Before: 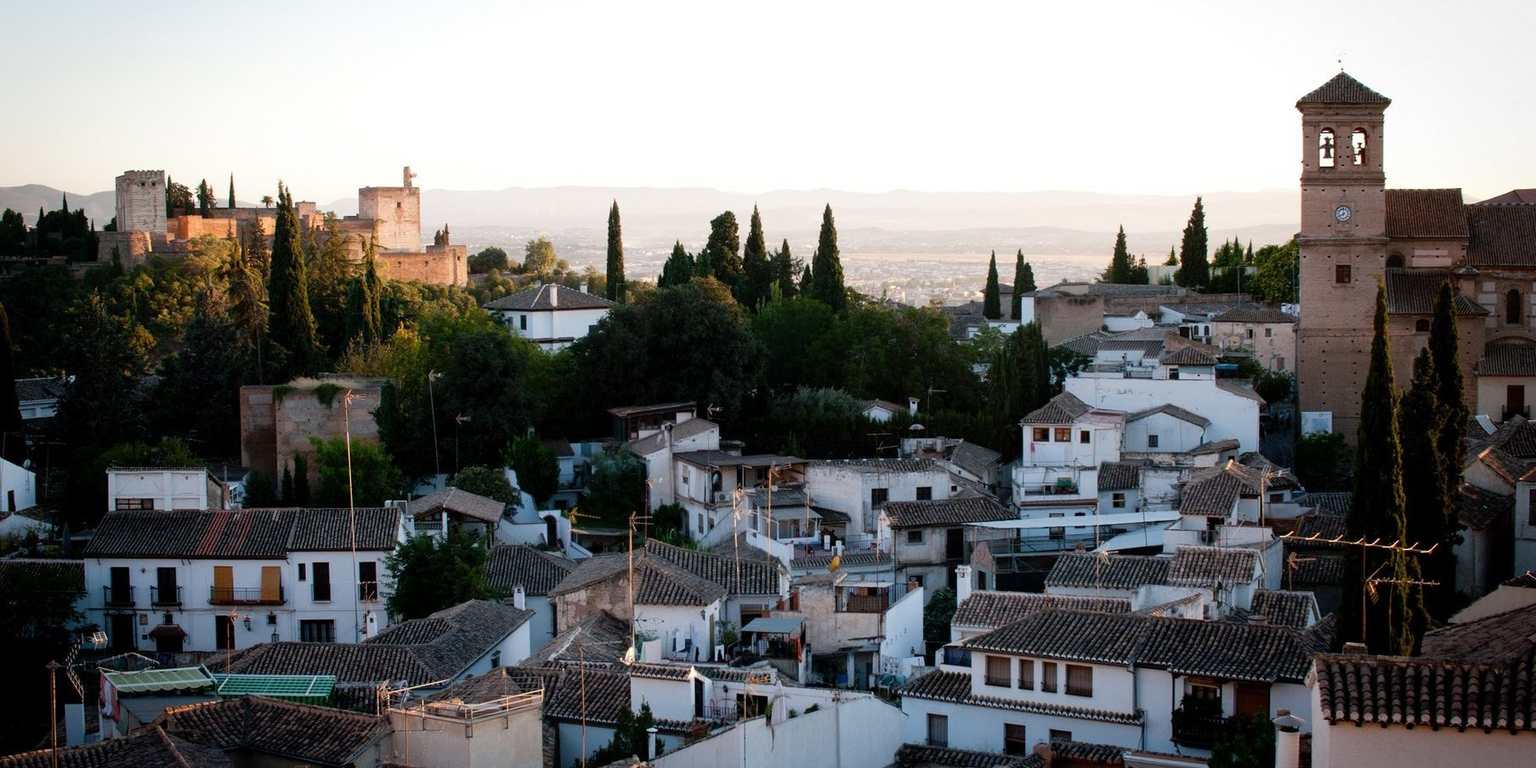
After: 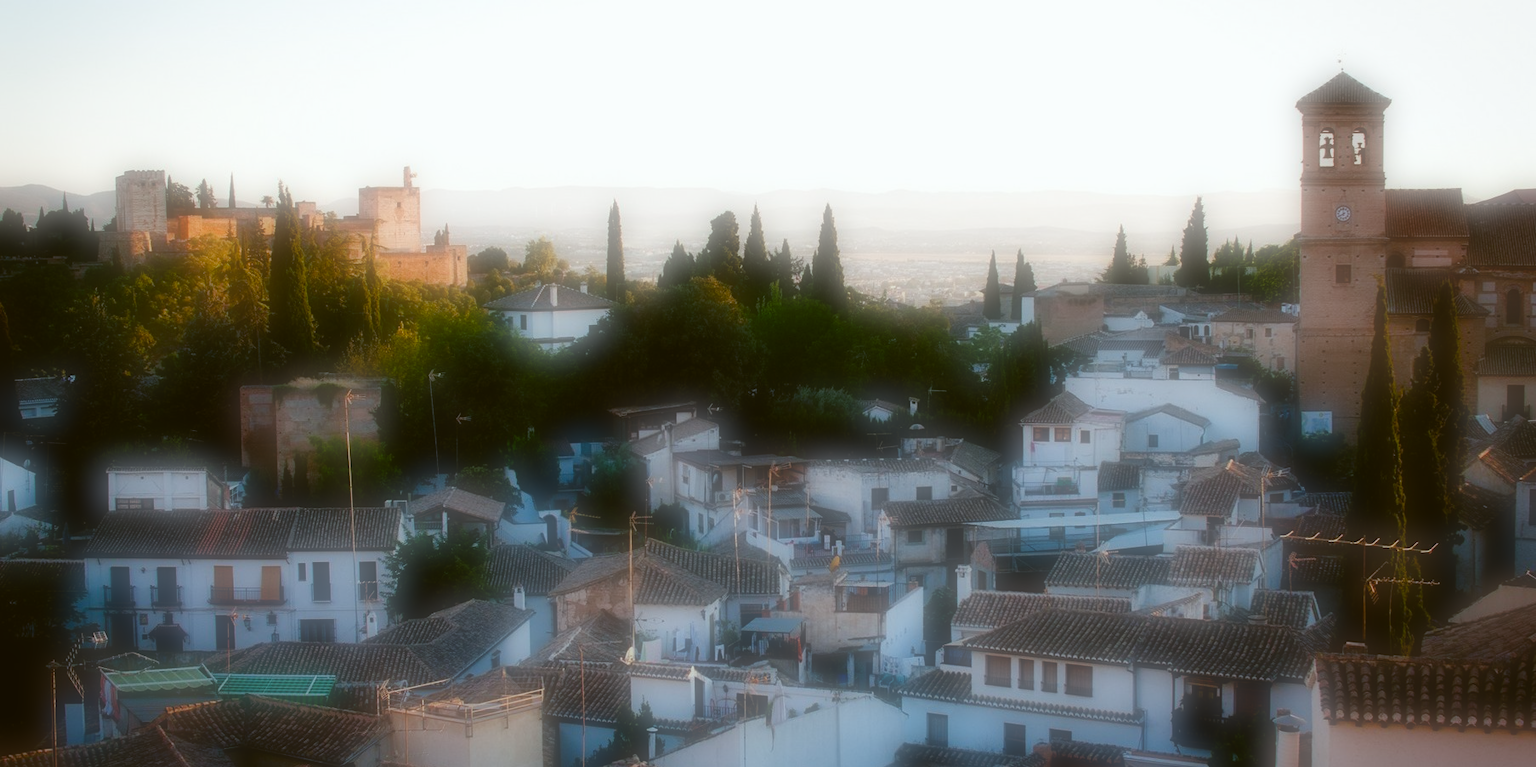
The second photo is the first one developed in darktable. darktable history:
color balance rgb: perceptual saturation grading › global saturation 35%, perceptual saturation grading › highlights -30%, perceptual saturation grading › shadows 35%, perceptual brilliance grading › global brilliance 3%, perceptual brilliance grading › highlights -3%, perceptual brilliance grading › shadows 3%
color balance: lift [1.004, 1.002, 1.002, 0.998], gamma [1, 1.007, 1.002, 0.993], gain [1, 0.977, 1.013, 1.023], contrast -3.64%
soften: on, module defaults
